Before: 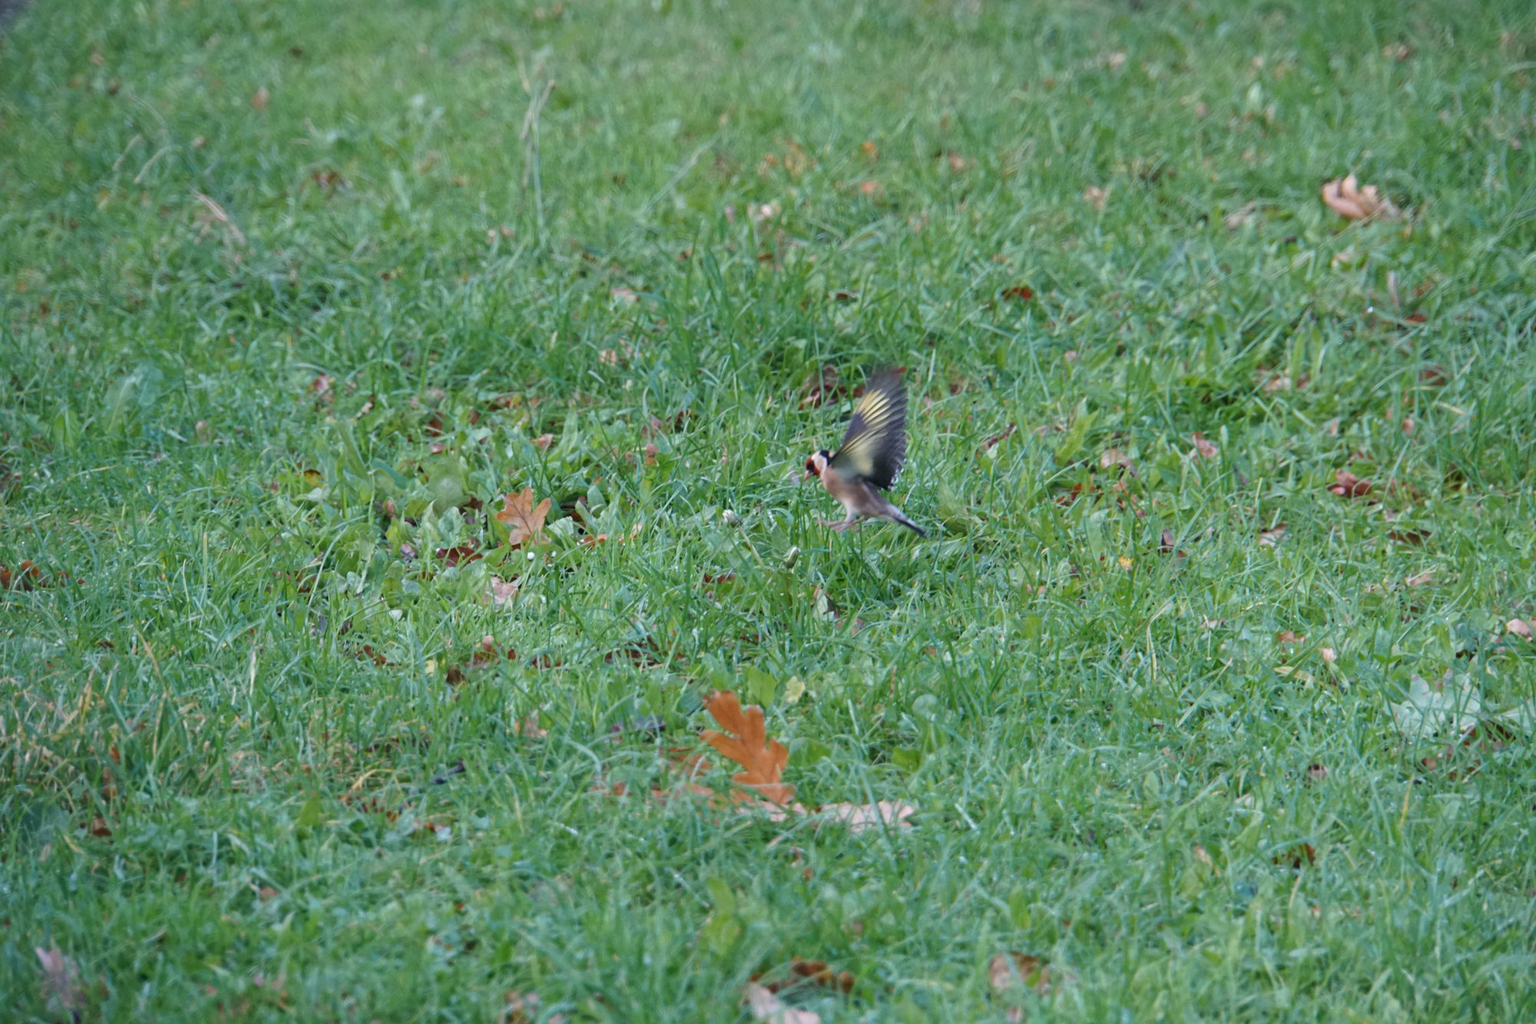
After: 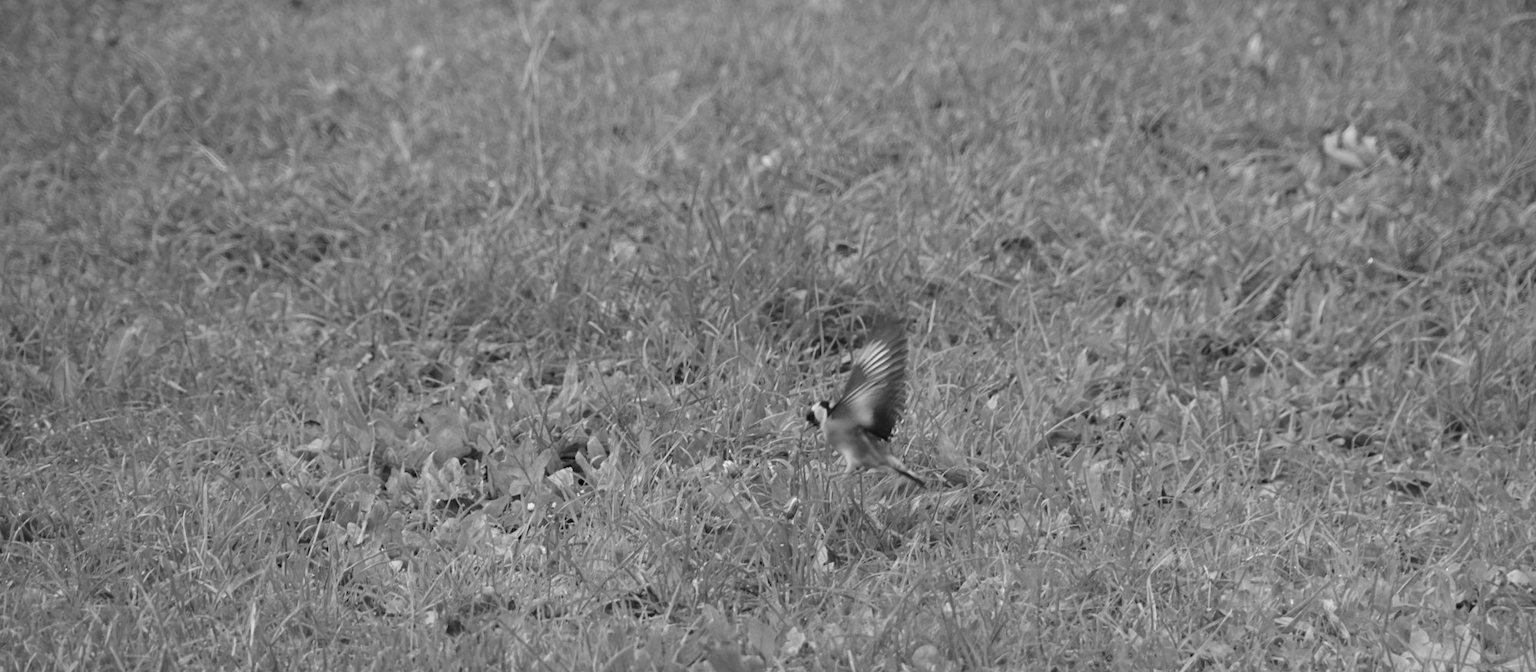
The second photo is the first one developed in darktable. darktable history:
monochrome: a -74.22, b 78.2
crop and rotate: top 4.848%, bottom 29.503%
